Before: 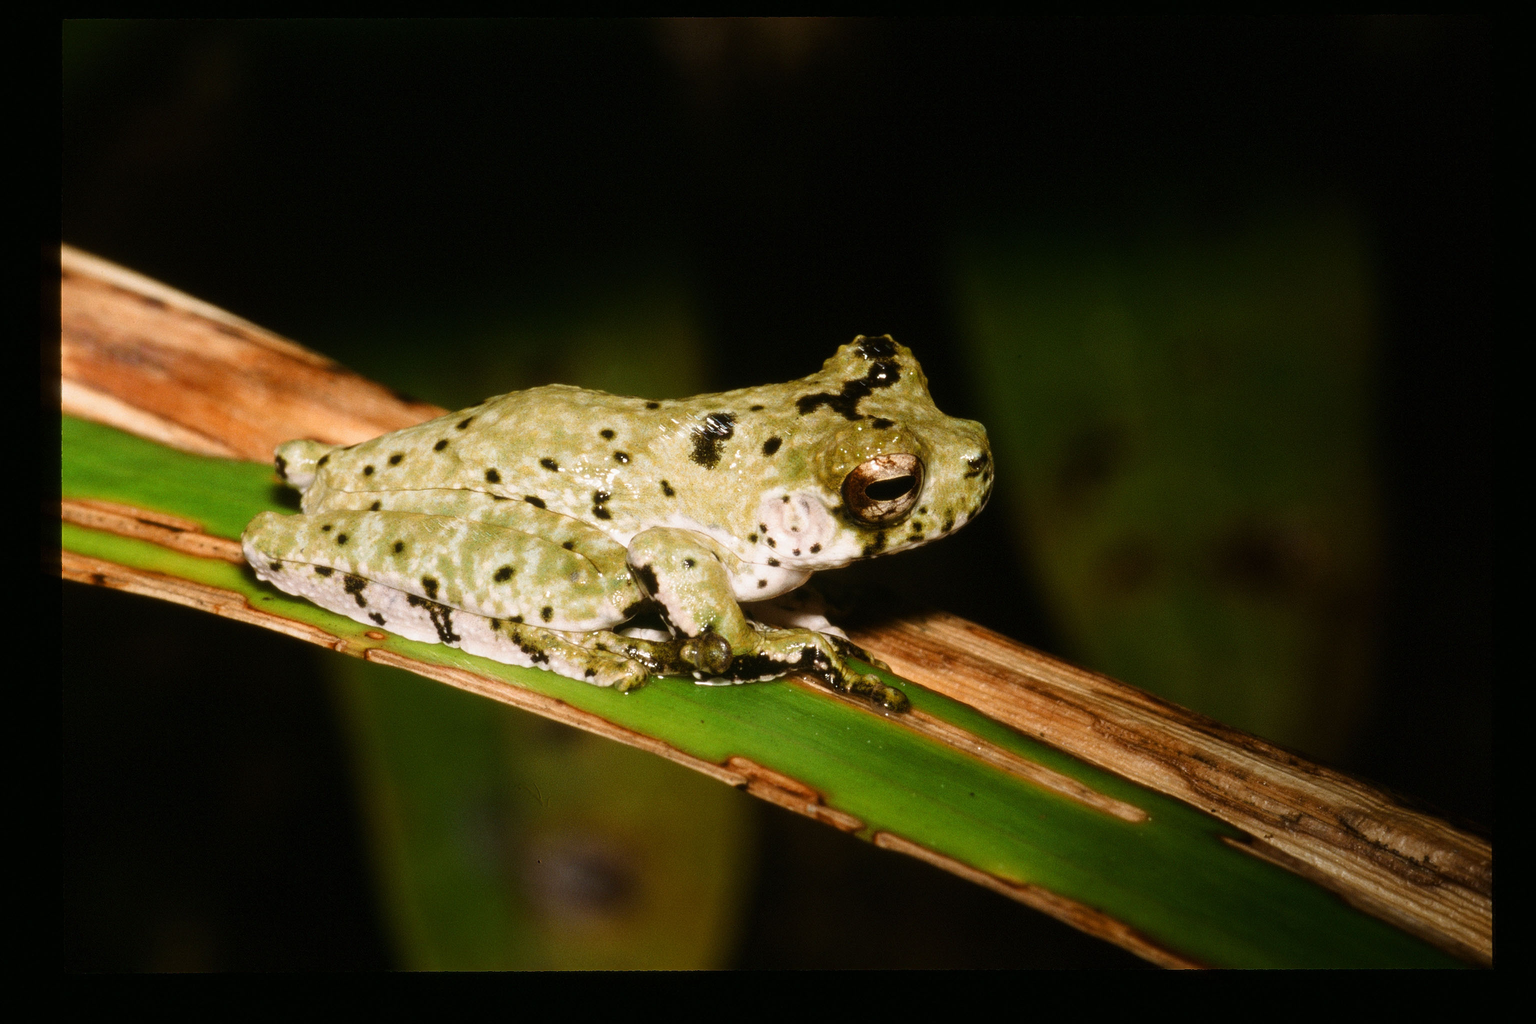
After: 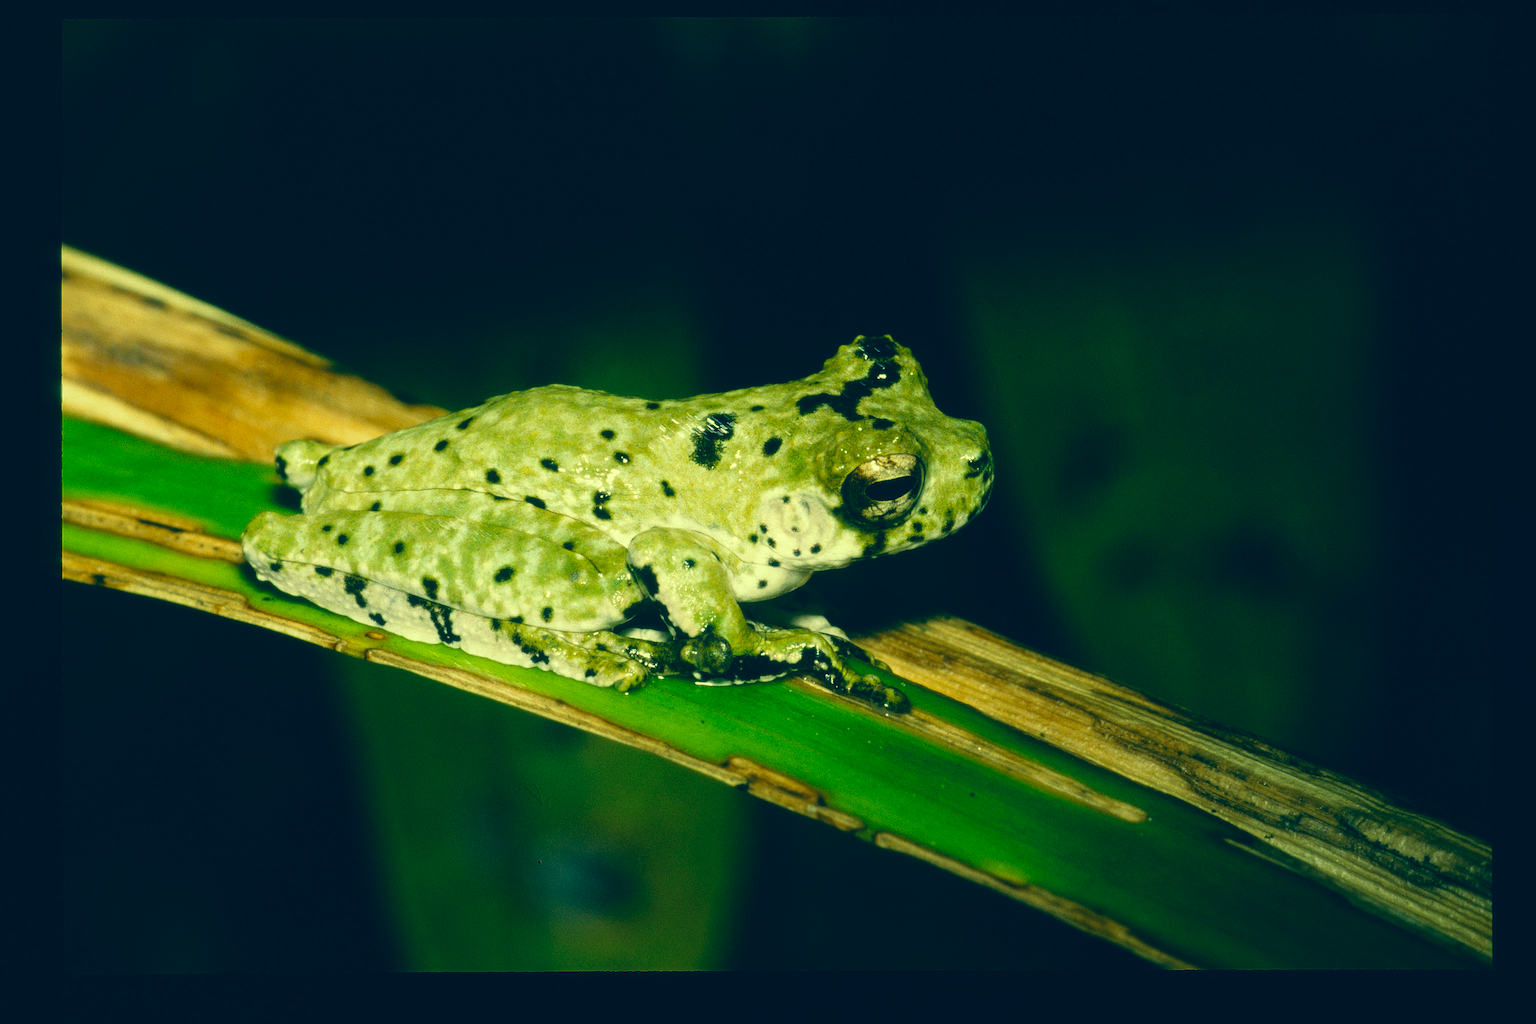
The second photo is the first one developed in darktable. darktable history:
color correction: highlights a* -15.41, highlights b* 39.65, shadows a* -39.86, shadows b* -25.97
local contrast: highlights 101%, shadows 98%, detail 119%, midtone range 0.2
